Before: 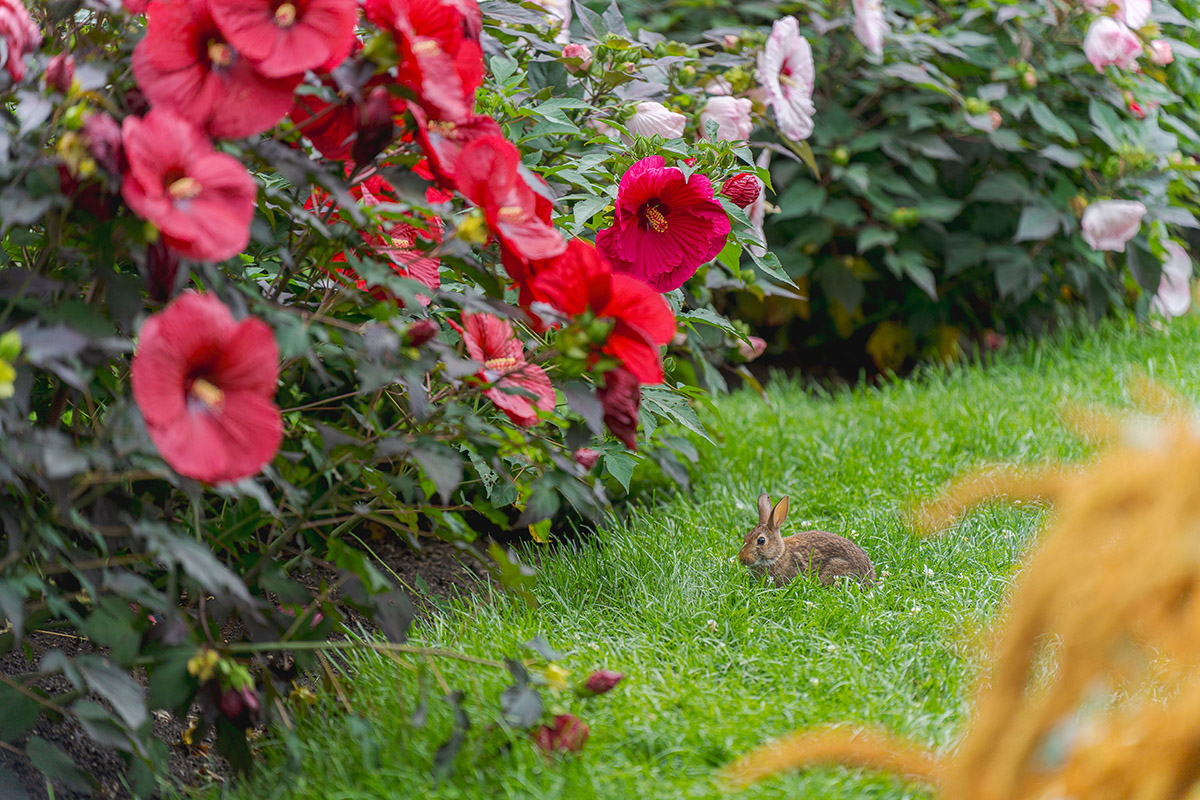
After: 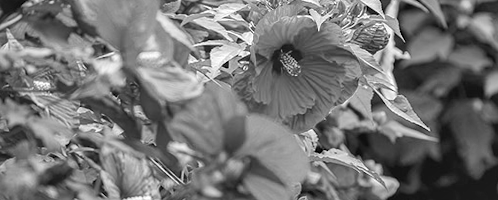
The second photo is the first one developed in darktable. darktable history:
color correction: highlights a* 10.32, highlights b* 14.66, shadows a* -9.59, shadows b* -15.02
monochrome: a 32, b 64, size 2.3
tone equalizer: on, module defaults
local contrast: mode bilateral grid, contrast 20, coarseness 50, detail 130%, midtone range 0.2
crop: left 28.64%, top 16.832%, right 26.637%, bottom 58.055%
exposure: exposure 0.6 EV, compensate highlight preservation false
rotate and perspective: rotation 0.215°, lens shift (vertical) -0.139, crop left 0.069, crop right 0.939, crop top 0.002, crop bottom 0.996
shadows and highlights: shadows 60, highlights -60.23, soften with gaussian
